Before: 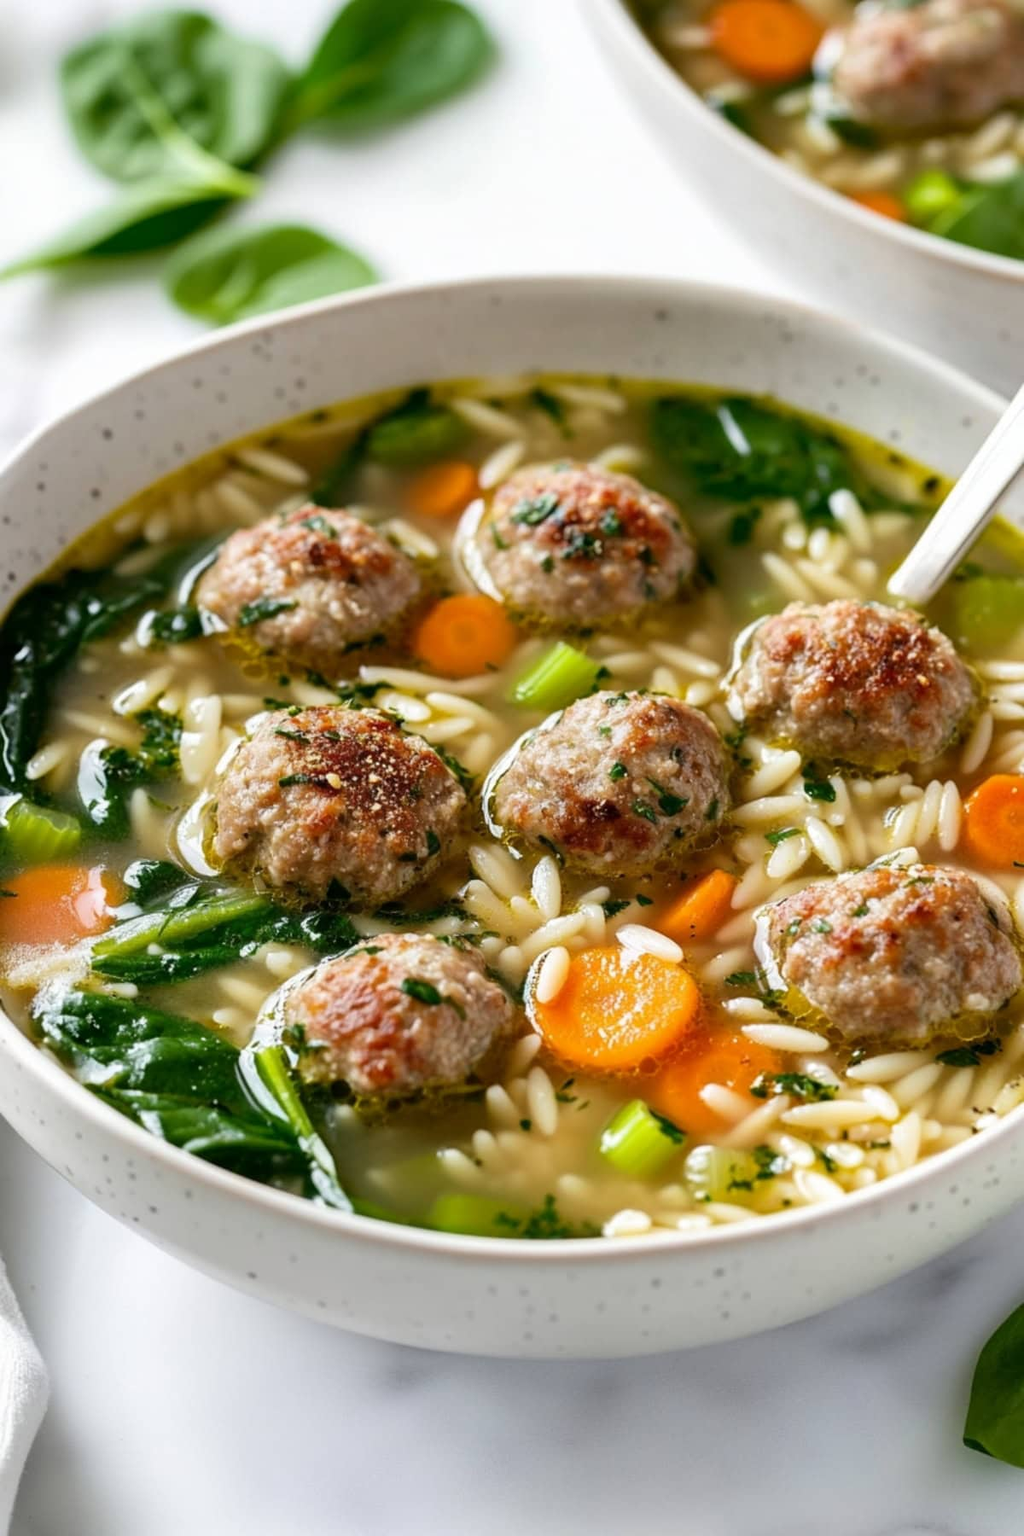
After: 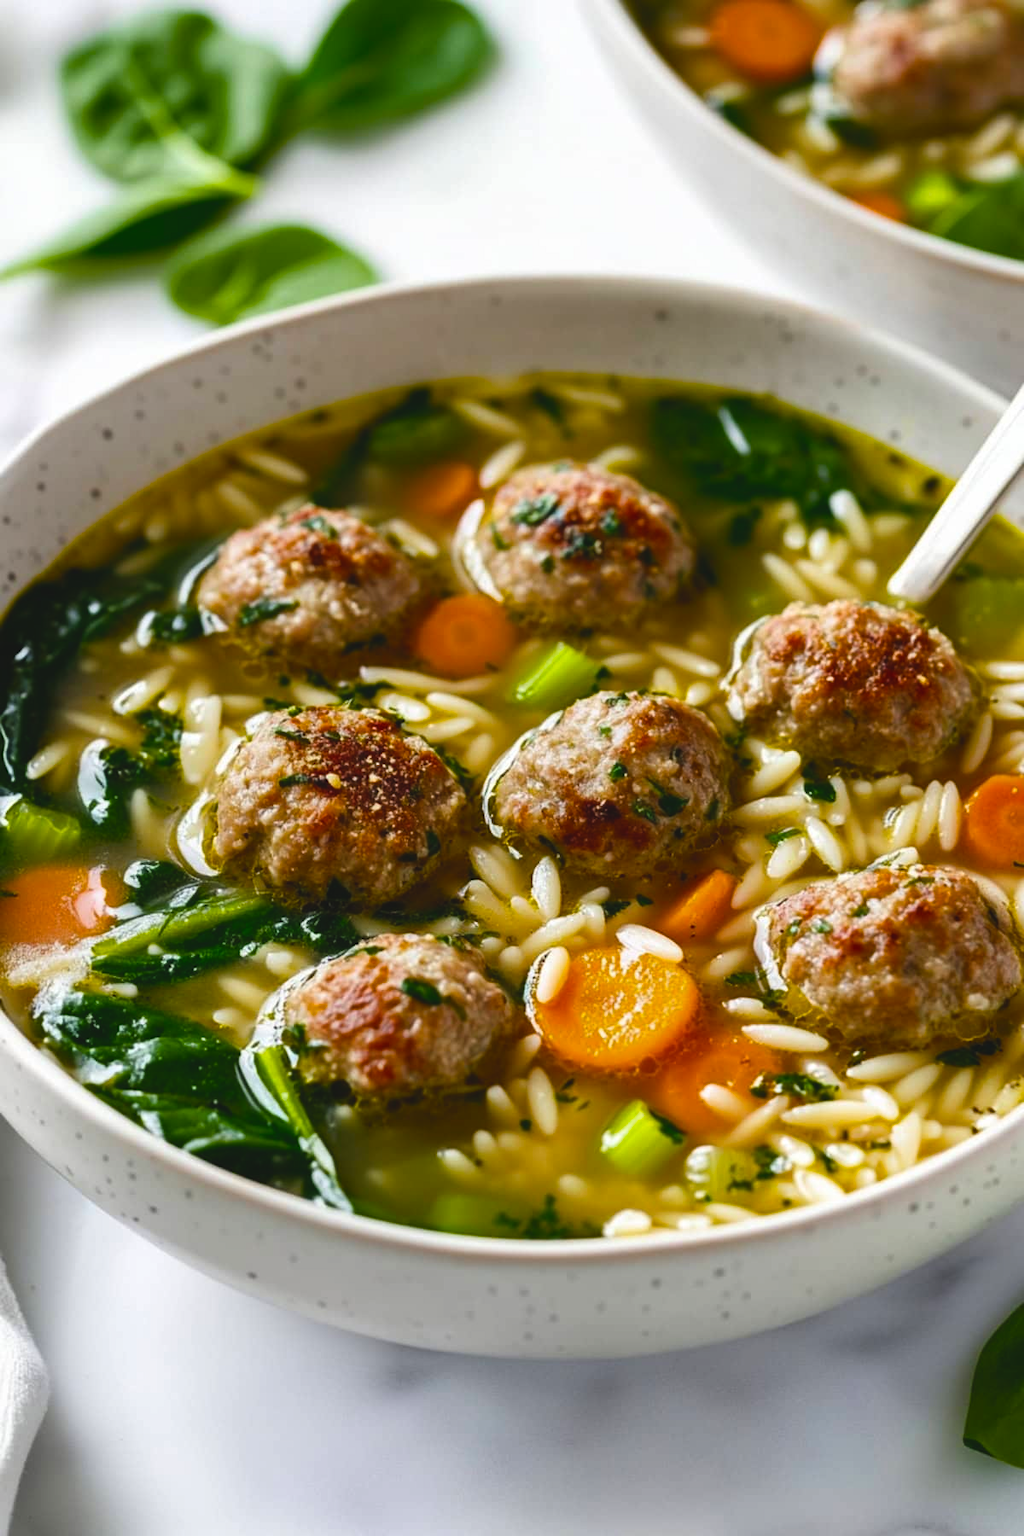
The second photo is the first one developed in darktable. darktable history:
exposure: black level correction -0.015, exposure -0.5 EV, compensate highlight preservation false
color balance rgb: linear chroma grading › global chroma 16.62%, perceptual saturation grading › highlights -8.63%, perceptual saturation grading › mid-tones 18.66%, perceptual saturation grading › shadows 28.49%, perceptual brilliance grading › highlights 14.22%, perceptual brilliance grading › shadows -18.96%, global vibrance 27.71%
